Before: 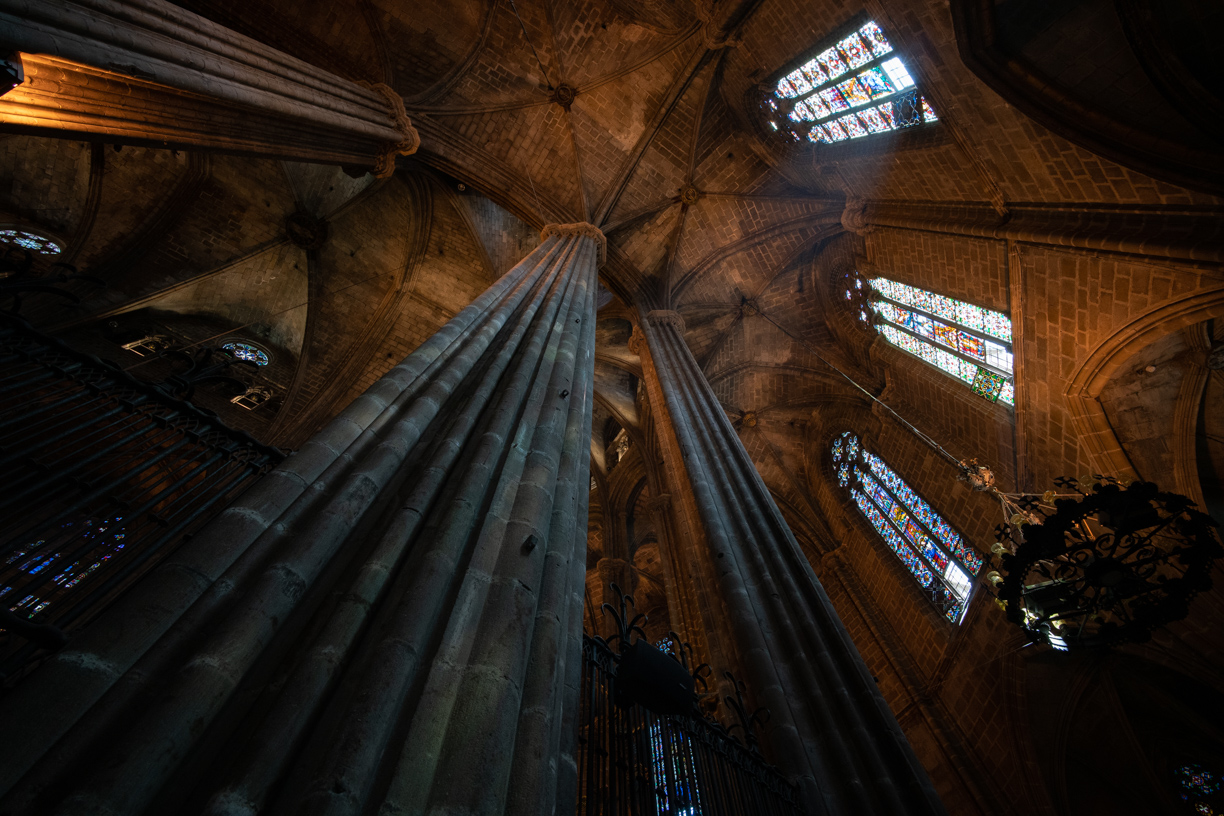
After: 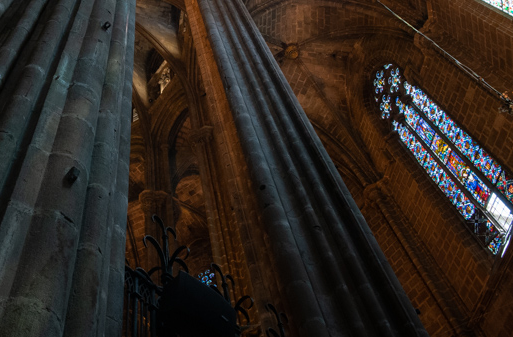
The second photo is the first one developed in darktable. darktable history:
tone equalizer: smoothing diameter 24.89%, edges refinement/feathering 10.47, preserve details guided filter
crop: left 37.424%, top 45.168%, right 20.596%, bottom 13.494%
